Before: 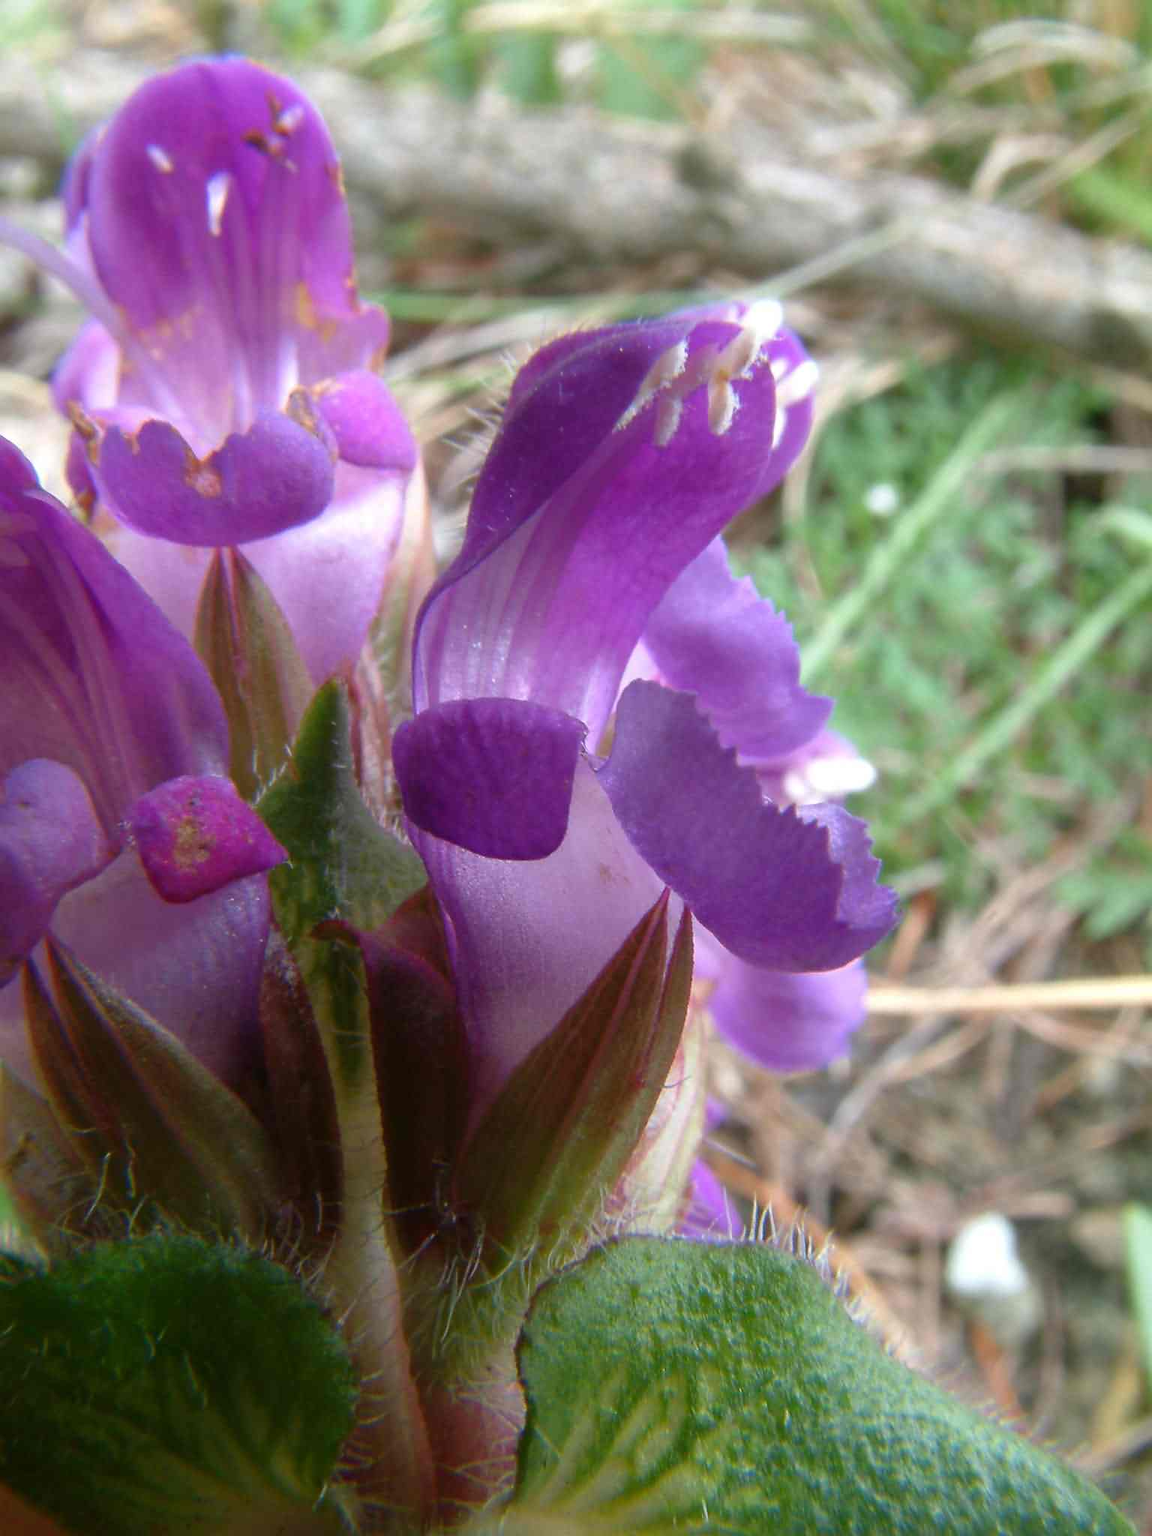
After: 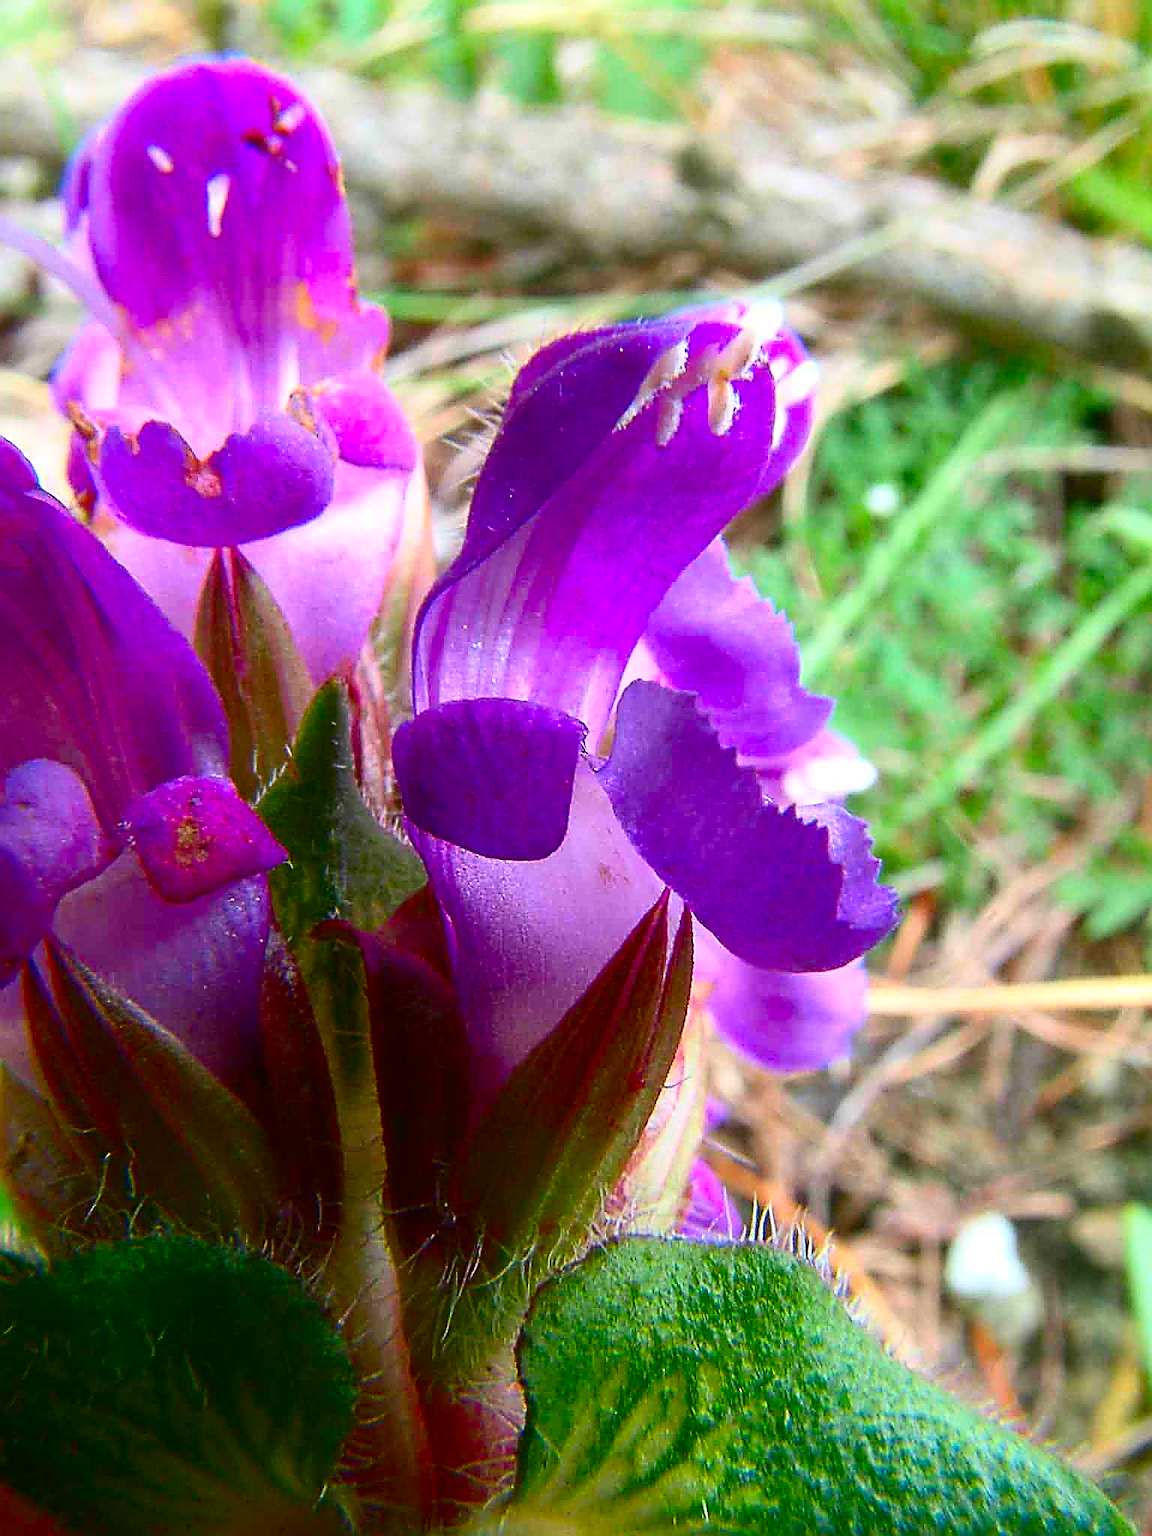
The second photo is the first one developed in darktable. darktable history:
contrast brightness saturation: contrast 0.257, brightness 0.019, saturation 0.856
sharpen: amount 1.983
